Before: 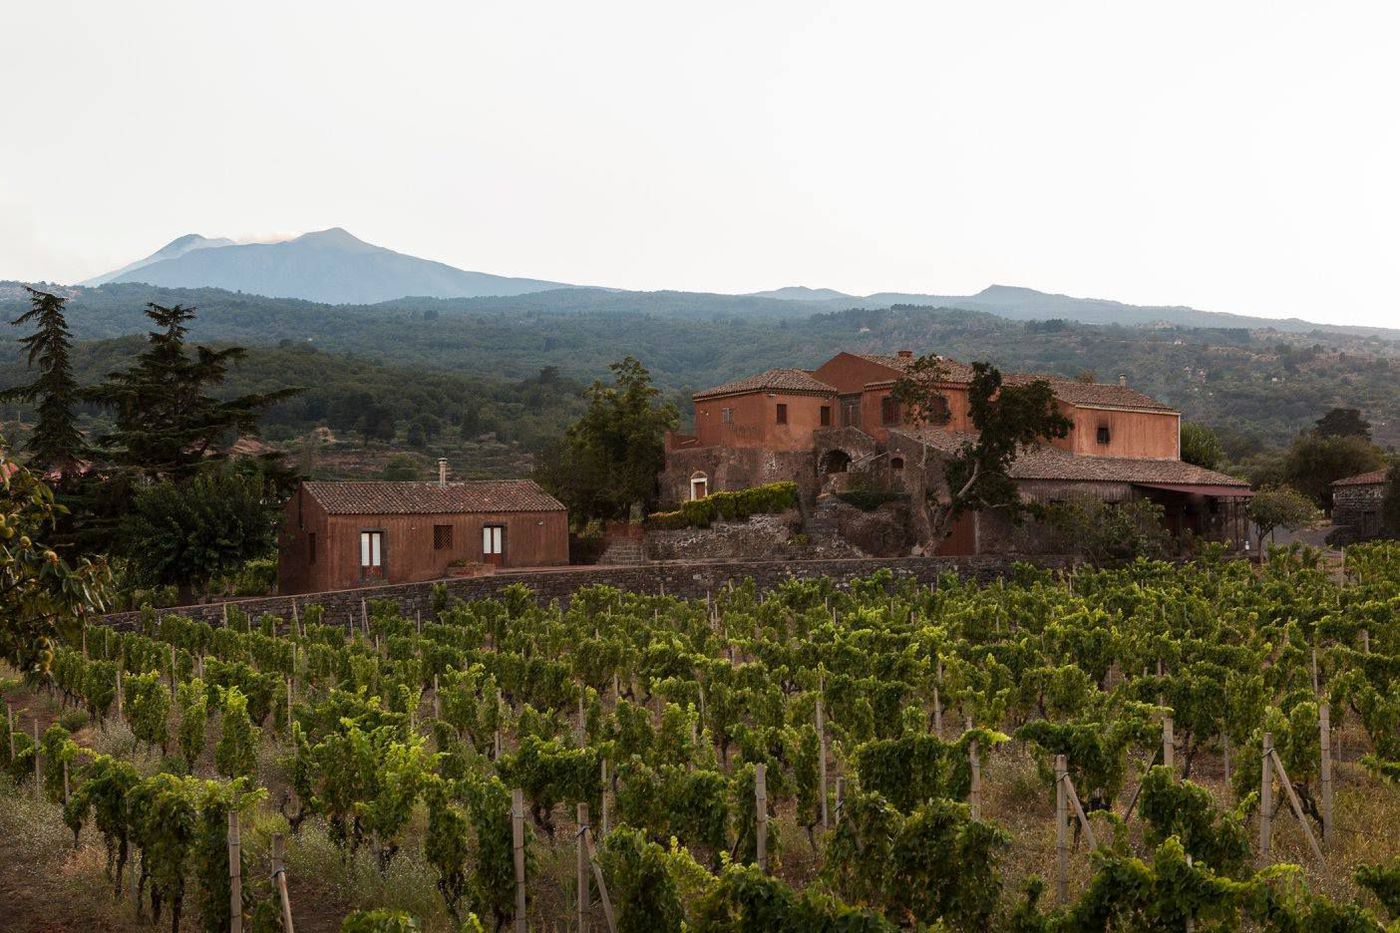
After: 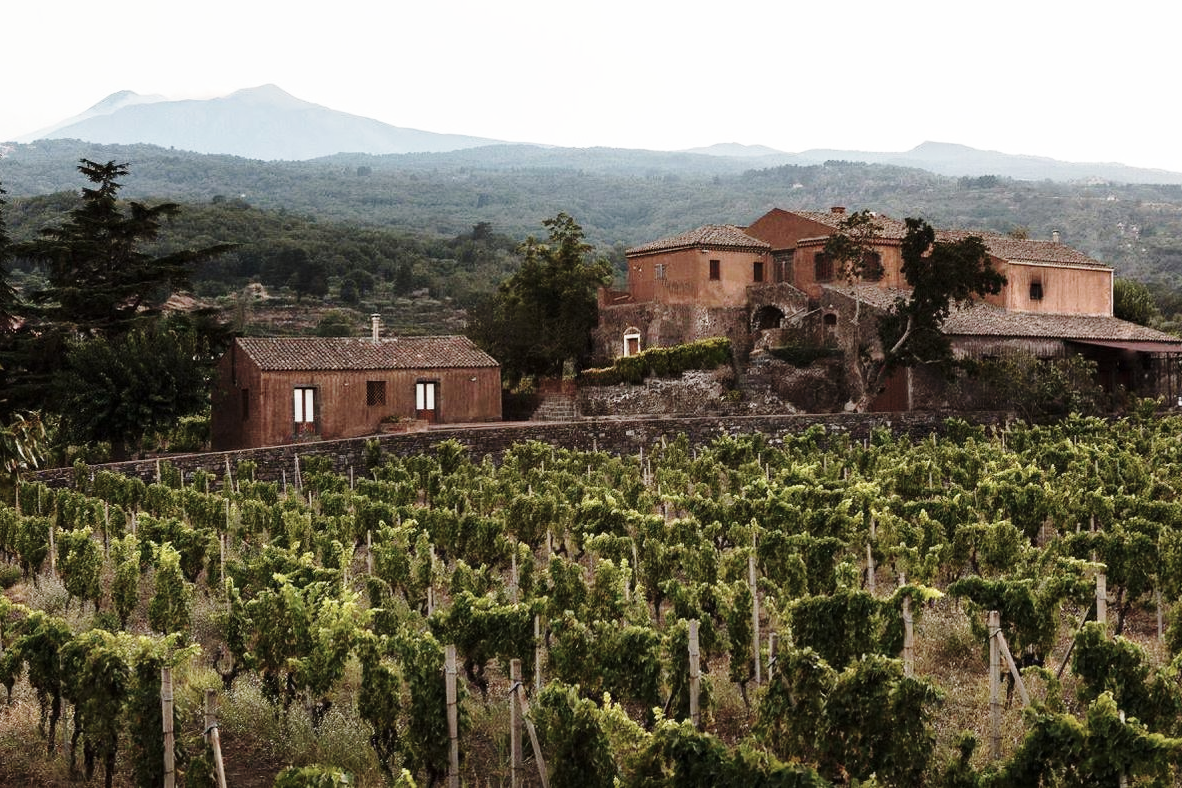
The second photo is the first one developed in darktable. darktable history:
crop and rotate: left 4.842%, top 15.51%, right 10.668%
contrast brightness saturation: contrast 0.1, saturation -0.36
base curve: curves: ch0 [(0, 0) (0.028, 0.03) (0.121, 0.232) (0.46, 0.748) (0.859, 0.968) (1, 1)], preserve colors none
